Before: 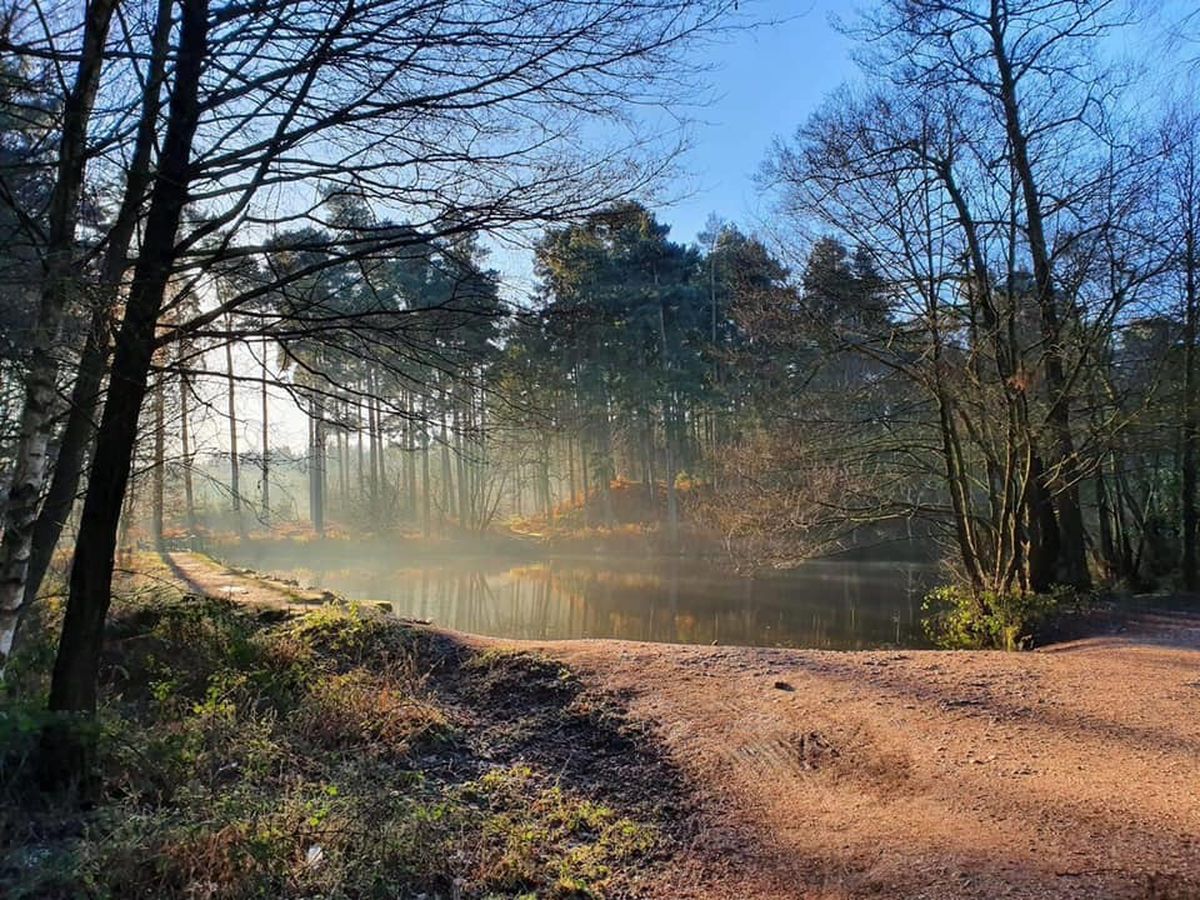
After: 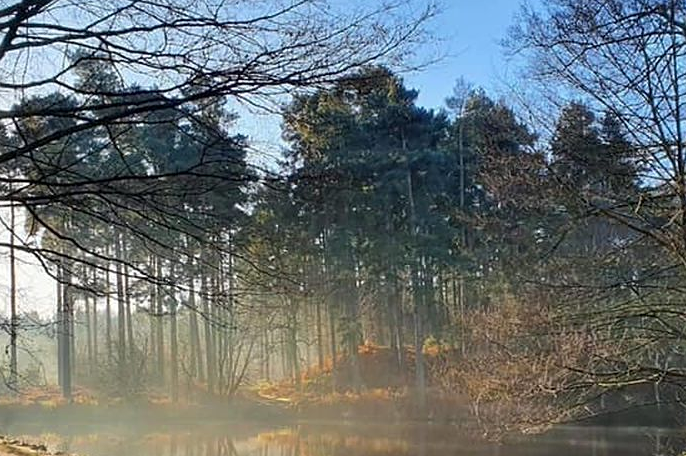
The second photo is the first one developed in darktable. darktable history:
shadows and highlights: soften with gaussian
crop: left 21.032%, top 15.109%, right 21.771%, bottom 34.149%
exposure: compensate highlight preservation false
sharpen: amount 0.207
